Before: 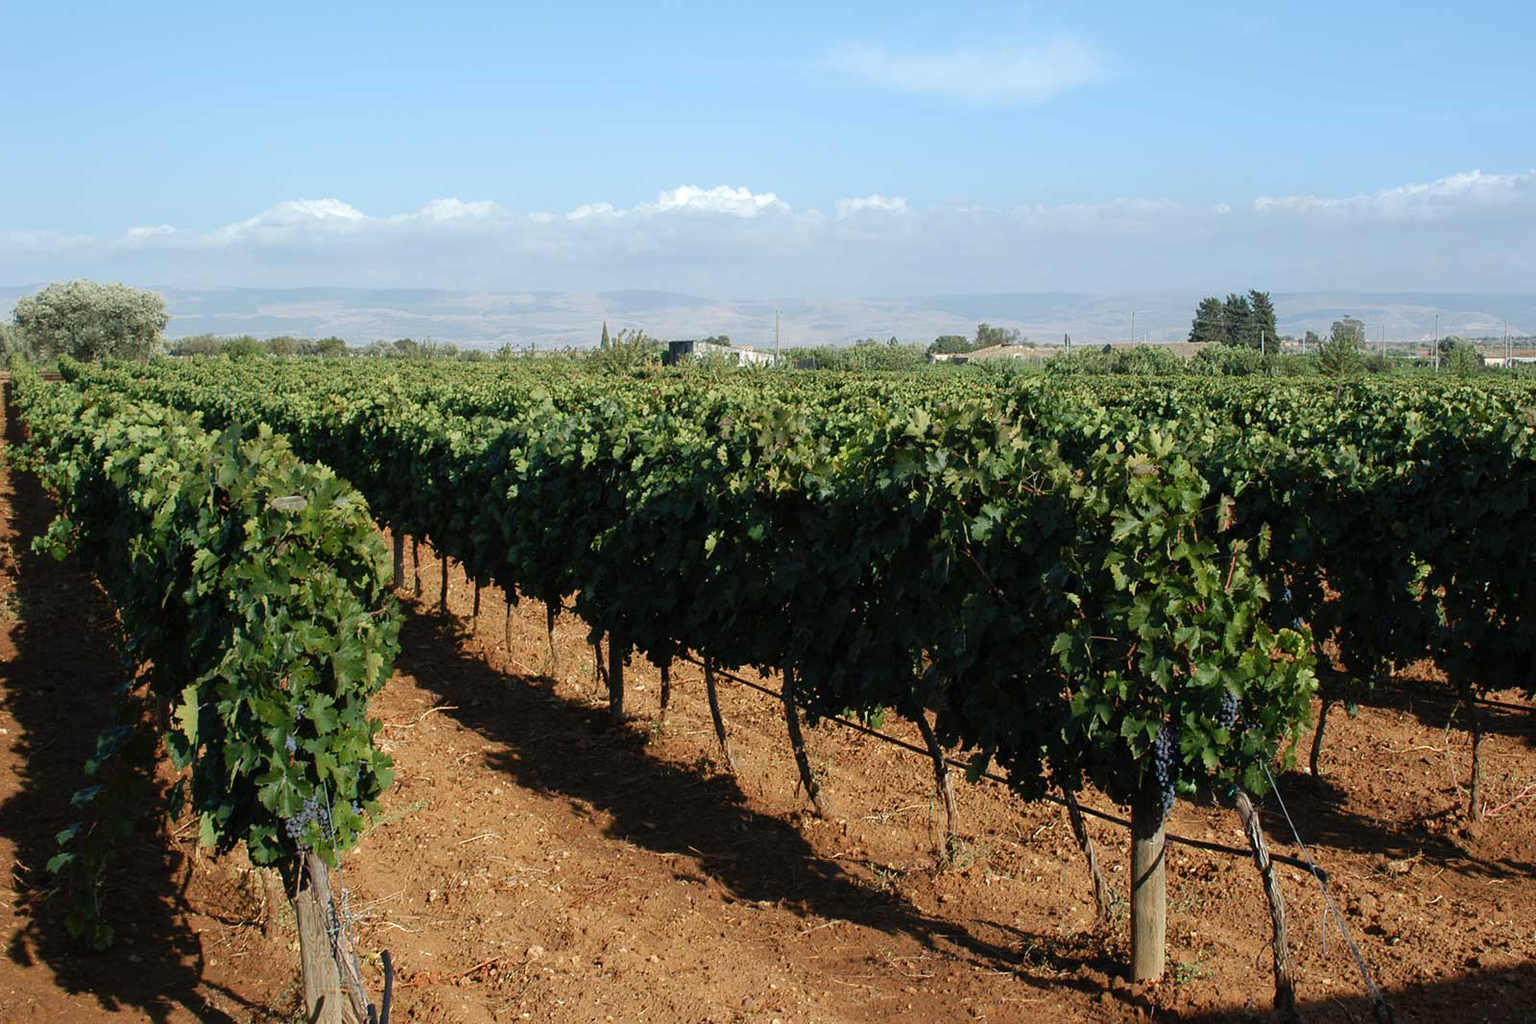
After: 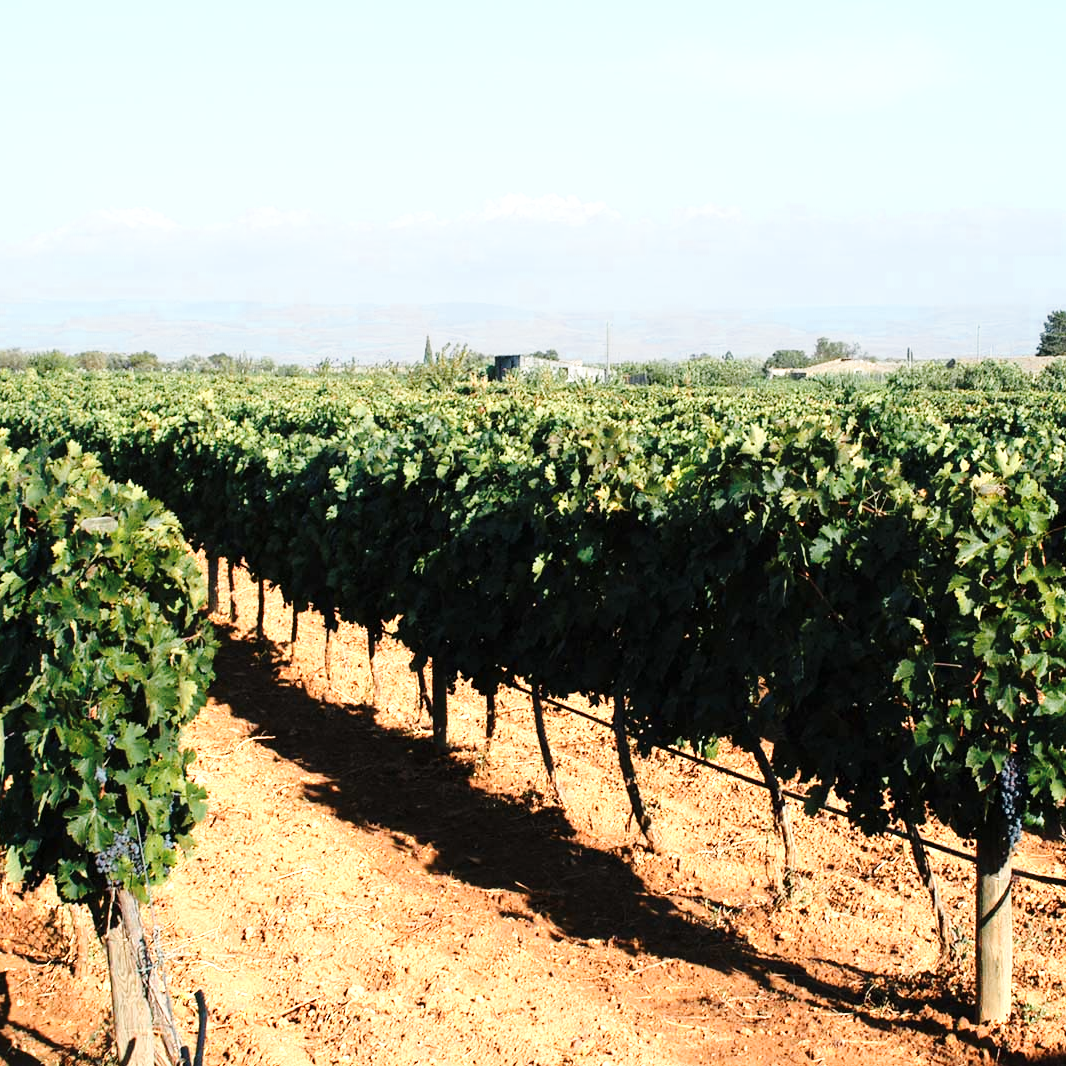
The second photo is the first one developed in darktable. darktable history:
base curve: curves: ch0 [(0, 0) (0.028, 0.03) (0.121, 0.232) (0.46, 0.748) (0.859, 0.968) (1, 1)], preserve colors none
color zones: curves: ch0 [(0.018, 0.548) (0.197, 0.654) (0.425, 0.447) (0.605, 0.658) (0.732, 0.579)]; ch1 [(0.105, 0.531) (0.224, 0.531) (0.386, 0.39) (0.618, 0.456) (0.732, 0.456) (0.956, 0.421)]; ch2 [(0.039, 0.583) (0.215, 0.465) (0.399, 0.544) (0.465, 0.548) (0.614, 0.447) (0.724, 0.43) (0.882, 0.623) (0.956, 0.632)]
crop and rotate: left 12.673%, right 20.66%
